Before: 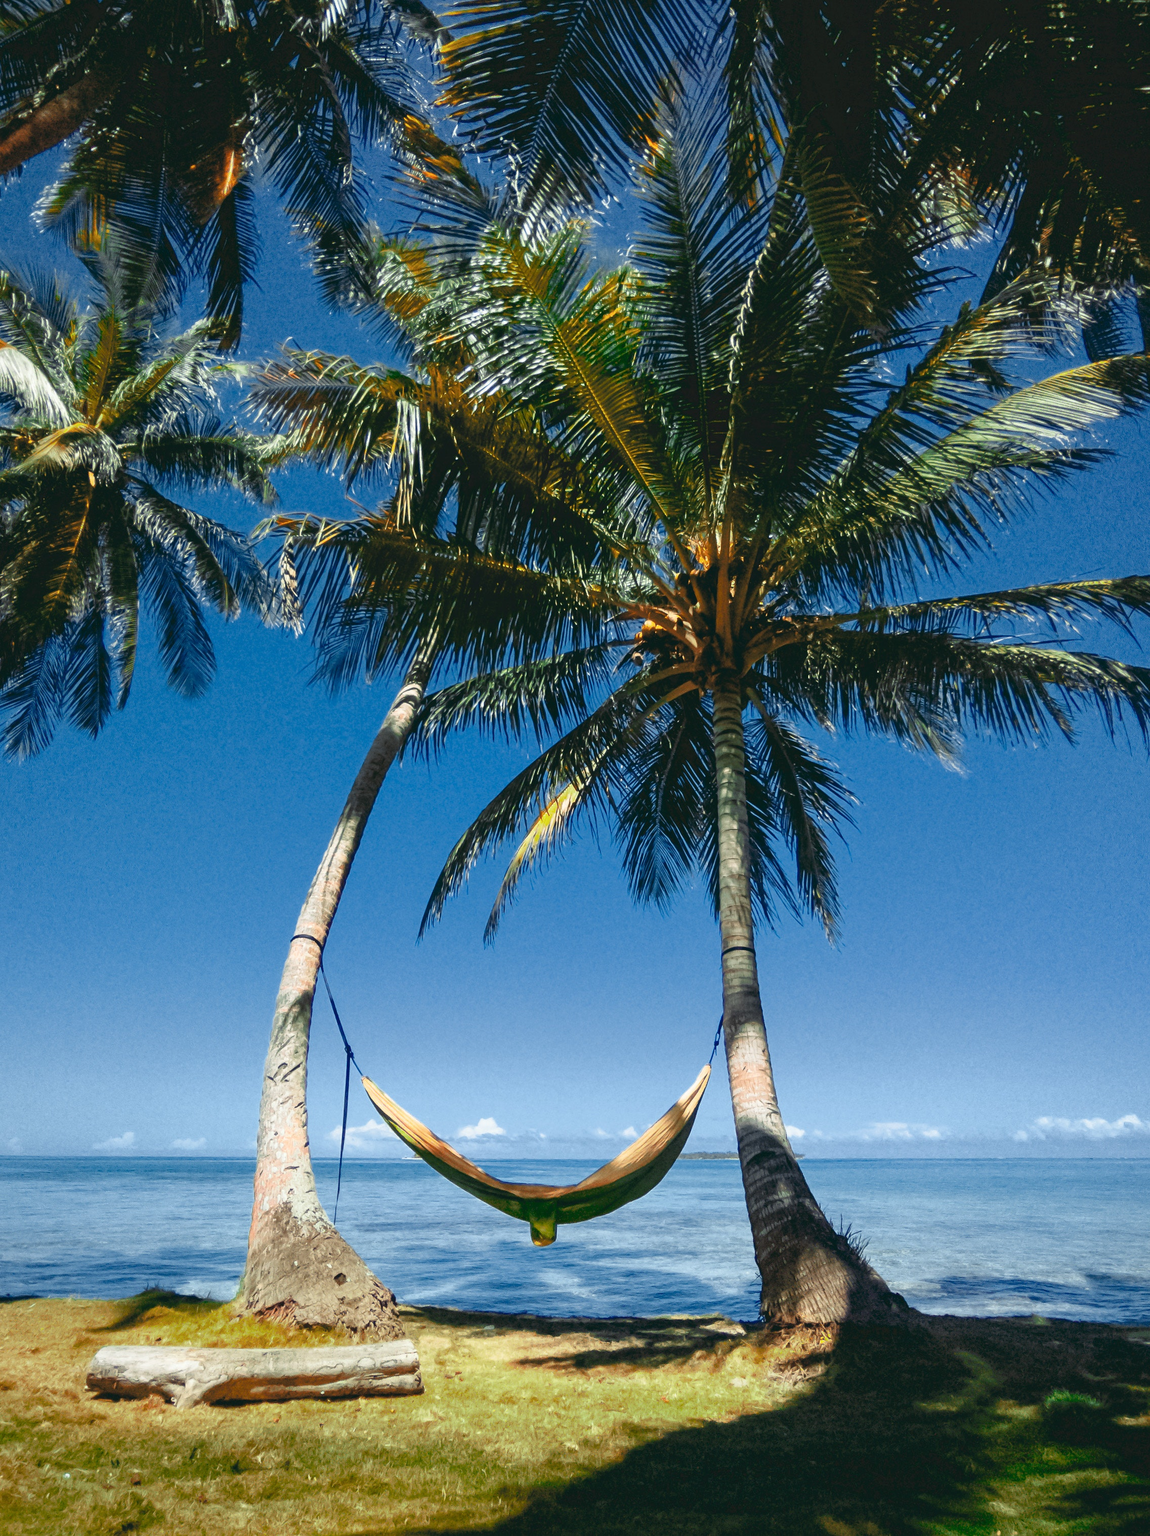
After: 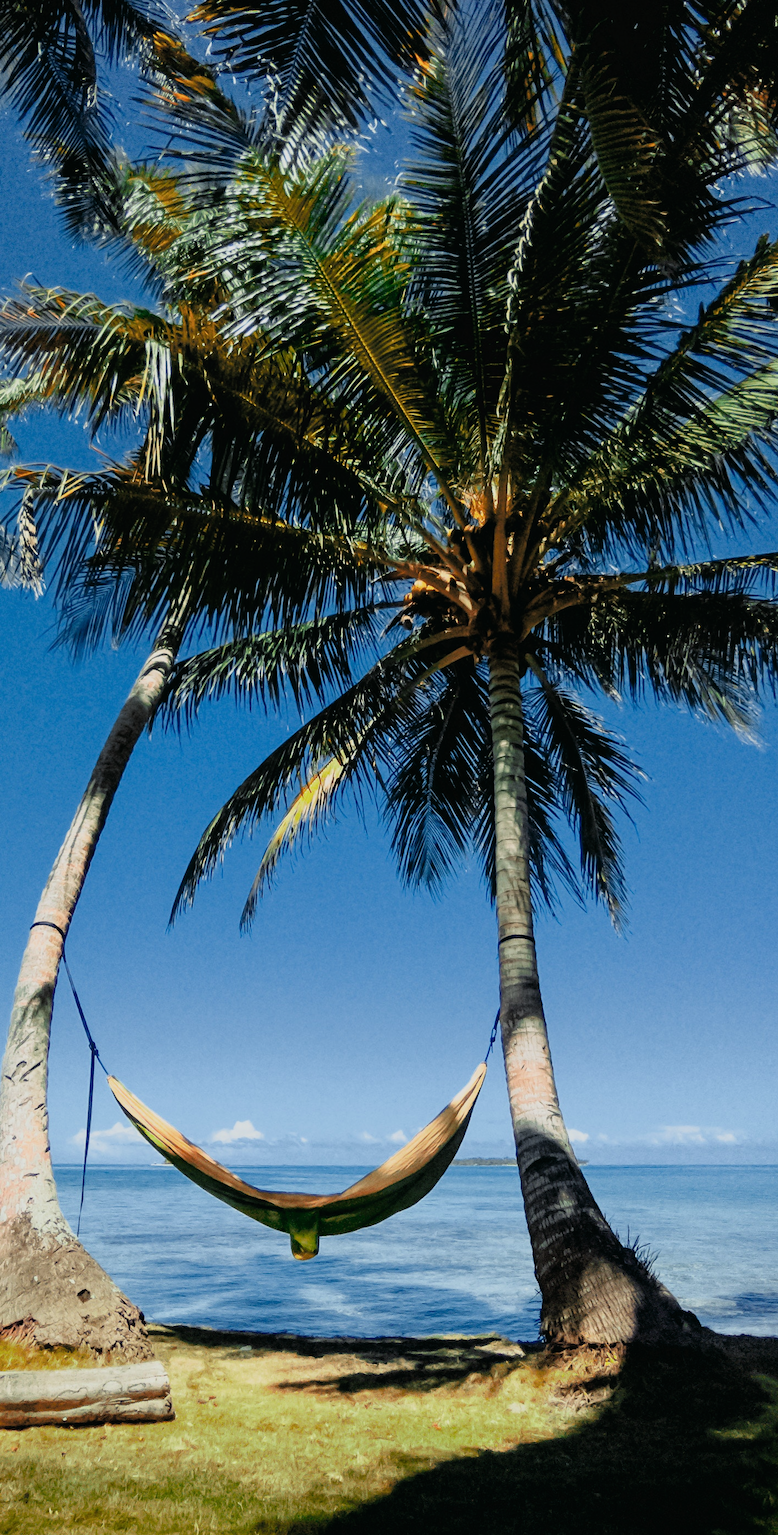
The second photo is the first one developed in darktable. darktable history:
crop and rotate: left 22.918%, top 5.629%, right 14.711%, bottom 2.247%
filmic rgb: black relative exposure -7.75 EV, white relative exposure 4.4 EV, threshold 3 EV, hardness 3.76, latitude 50%, contrast 1.1, color science v5 (2021), contrast in shadows safe, contrast in highlights safe, enable highlight reconstruction true
